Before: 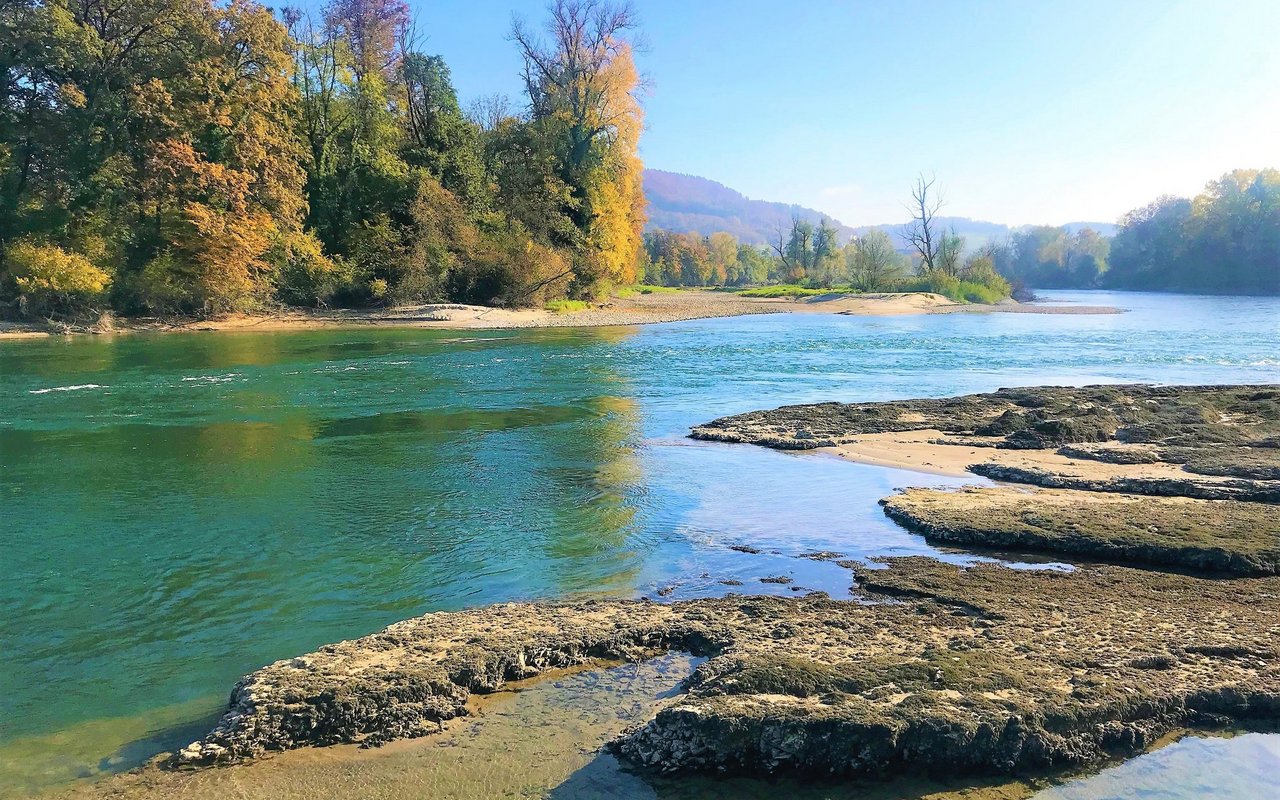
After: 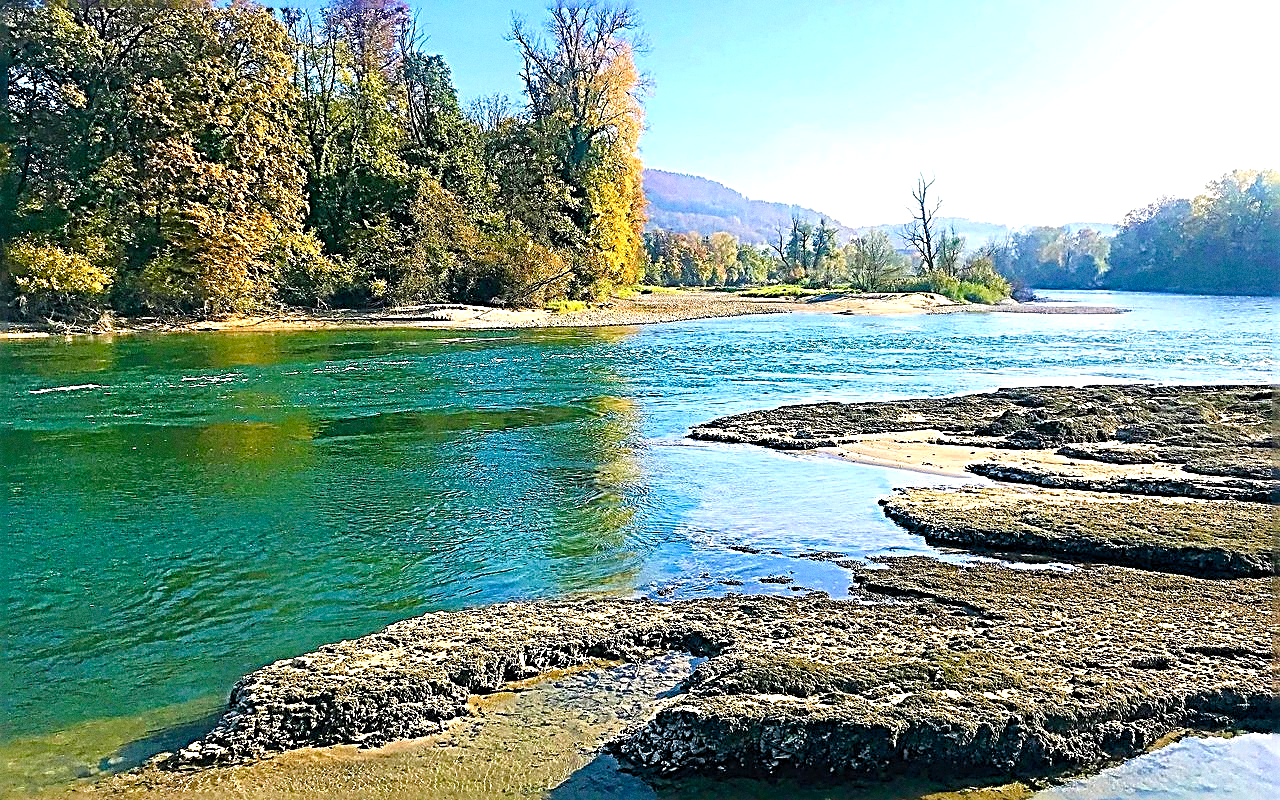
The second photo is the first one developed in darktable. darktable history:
grain: strength 26%
exposure: compensate highlight preservation false
sharpen: radius 3.158, amount 1.731
color balance rgb: perceptual saturation grading › mid-tones 6.33%, perceptual saturation grading › shadows 72.44%, perceptual brilliance grading › highlights 11.59%, contrast 5.05%
base curve: curves: ch0 [(0, 0) (0.297, 0.298) (1, 1)], preserve colors none
